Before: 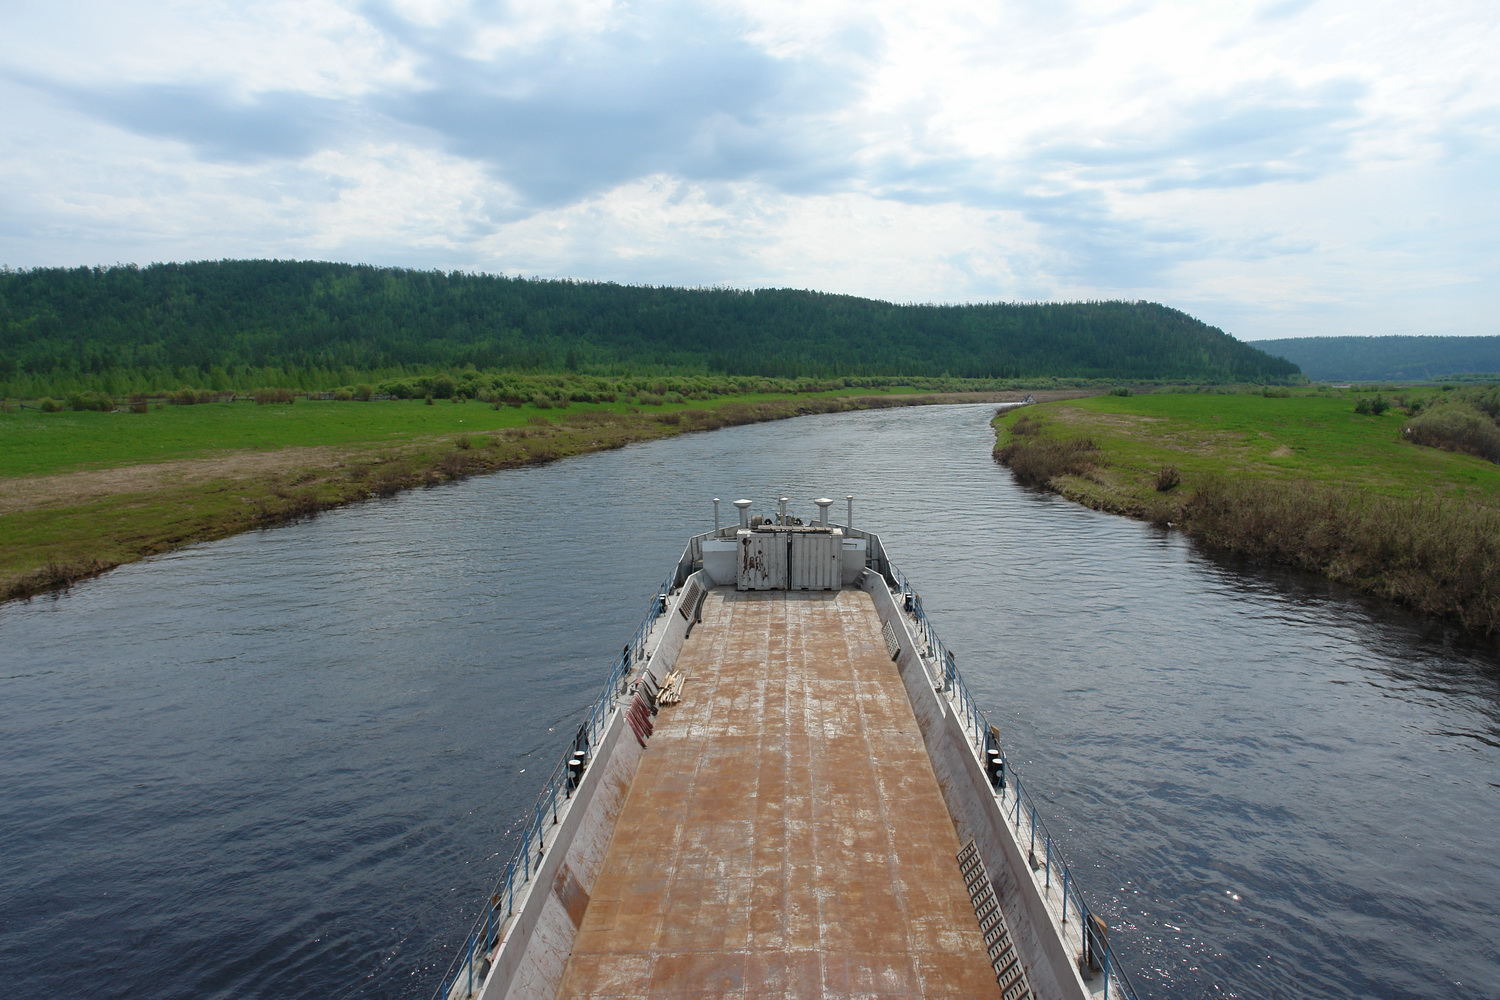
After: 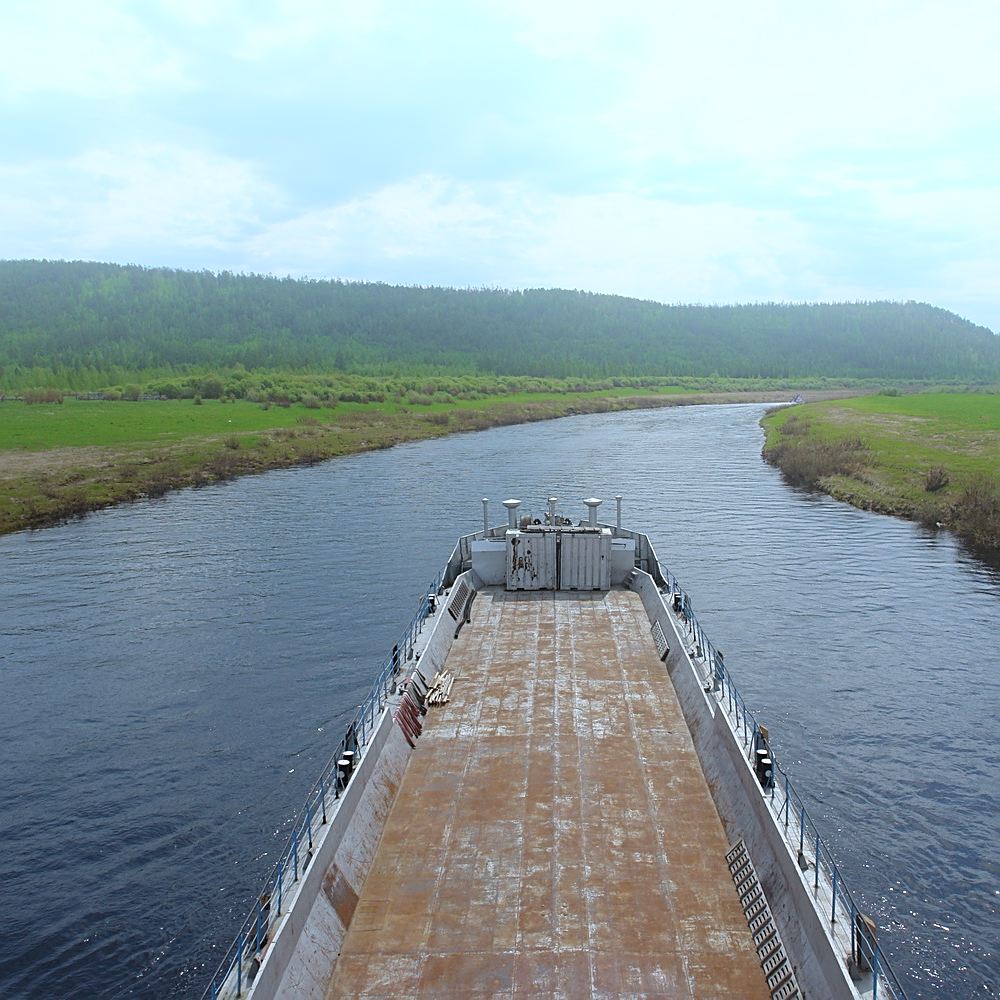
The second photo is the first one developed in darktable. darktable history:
white balance: red 0.924, blue 1.095
bloom: size 38%, threshold 95%, strength 30%
crop and rotate: left 15.446%, right 17.836%
sharpen: on, module defaults
